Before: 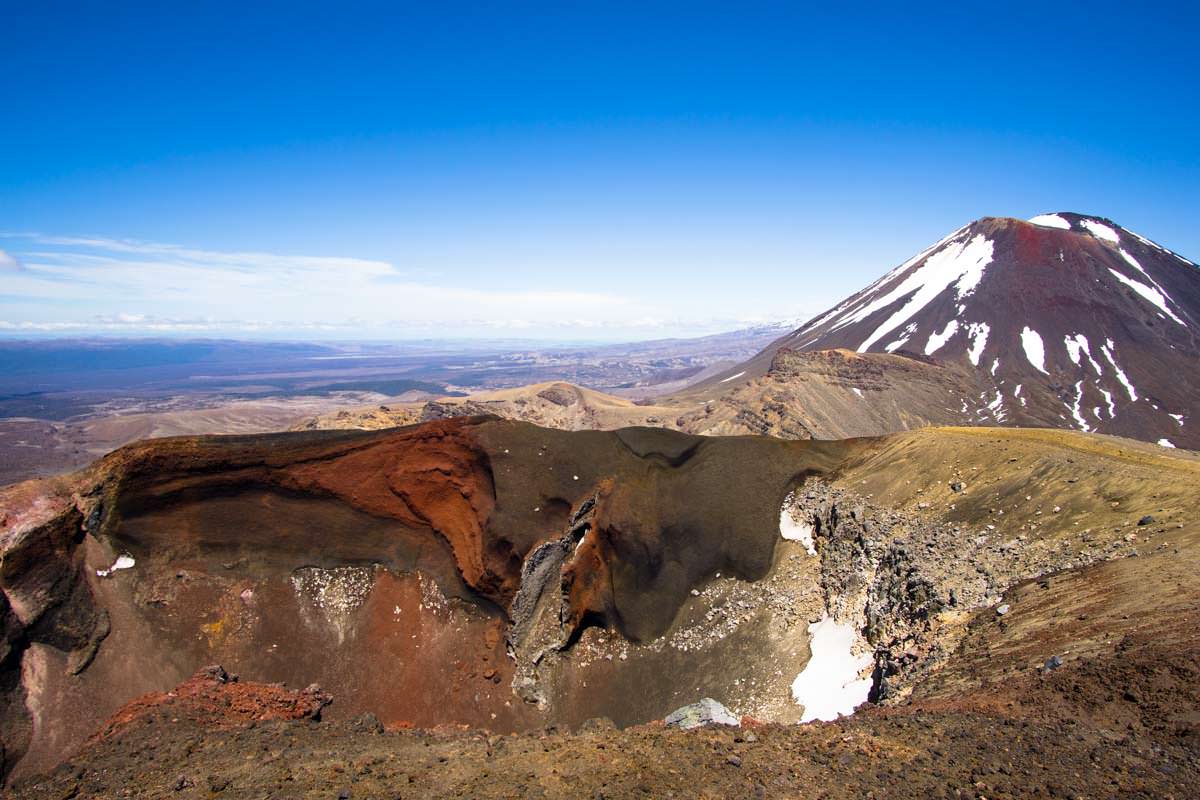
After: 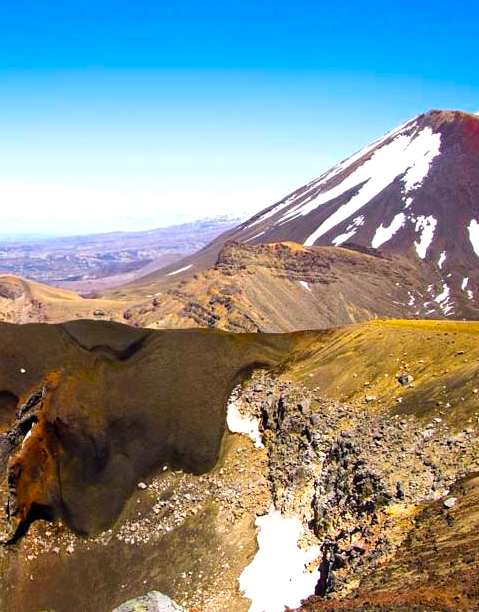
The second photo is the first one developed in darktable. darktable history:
color balance rgb: highlights gain › chroma 0.116%, highlights gain › hue 331°, perceptual saturation grading › global saturation 31.213%, perceptual brilliance grading › global brilliance 1.427%, perceptual brilliance grading › highlights -3.688%, global vibrance 25.217%
tone equalizer: -8 EV -0.432 EV, -7 EV -0.411 EV, -6 EV -0.337 EV, -5 EV -0.192 EV, -3 EV 0.251 EV, -2 EV 0.338 EV, -1 EV 0.393 EV, +0 EV 0.398 EV, edges refinement/feathering 500, mask exposure compensation -1.57 EV, preserve details no
crop: left 46.112%, top 13.433%, right 13.966%, bottom 9.946%
